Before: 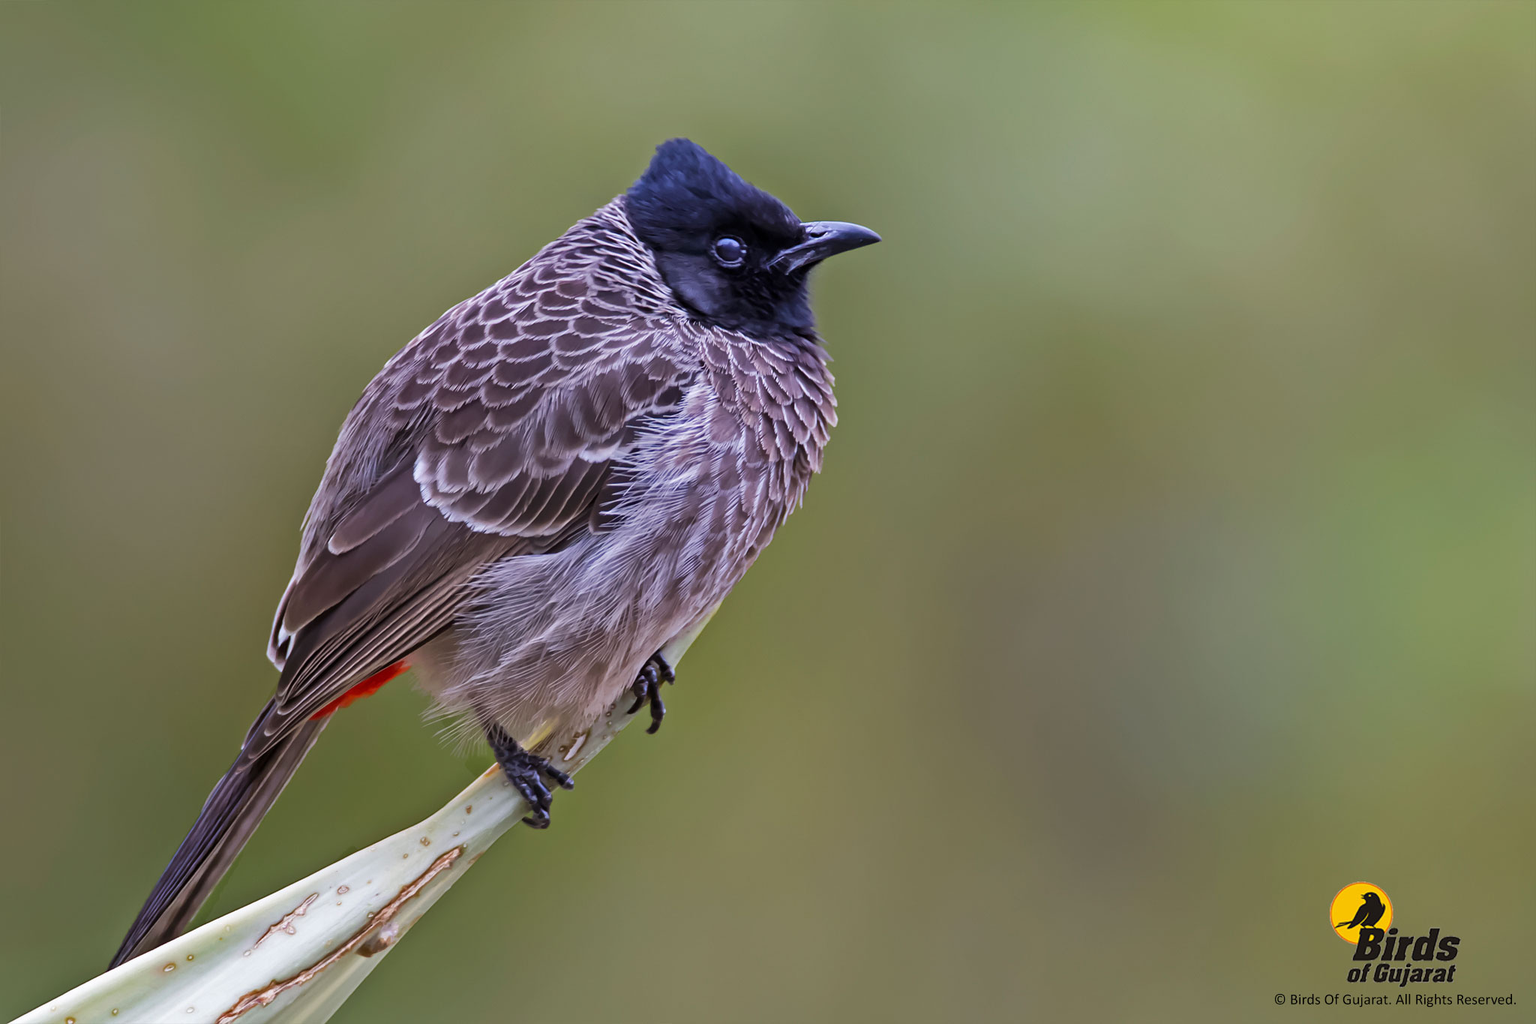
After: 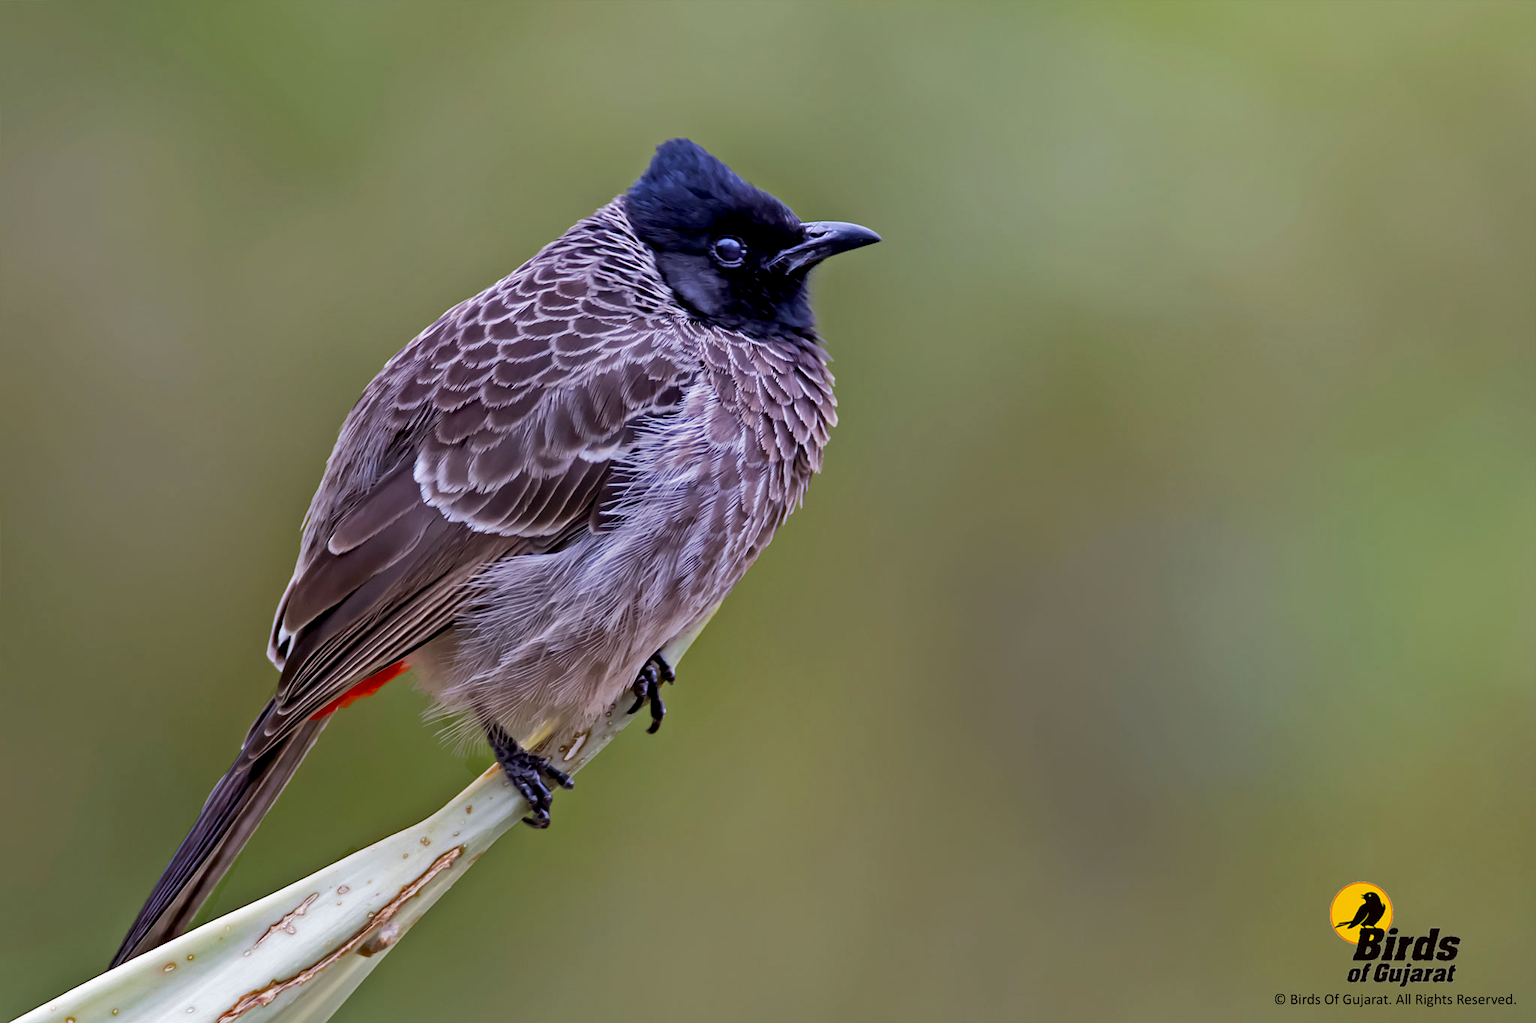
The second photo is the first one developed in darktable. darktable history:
exposure: black level correction 0.01, compensate exposure bias true, compensate highlight preservation false
shadows and highlights: shadows 10.12, white point adjustment 0.826, highlights -38.73
